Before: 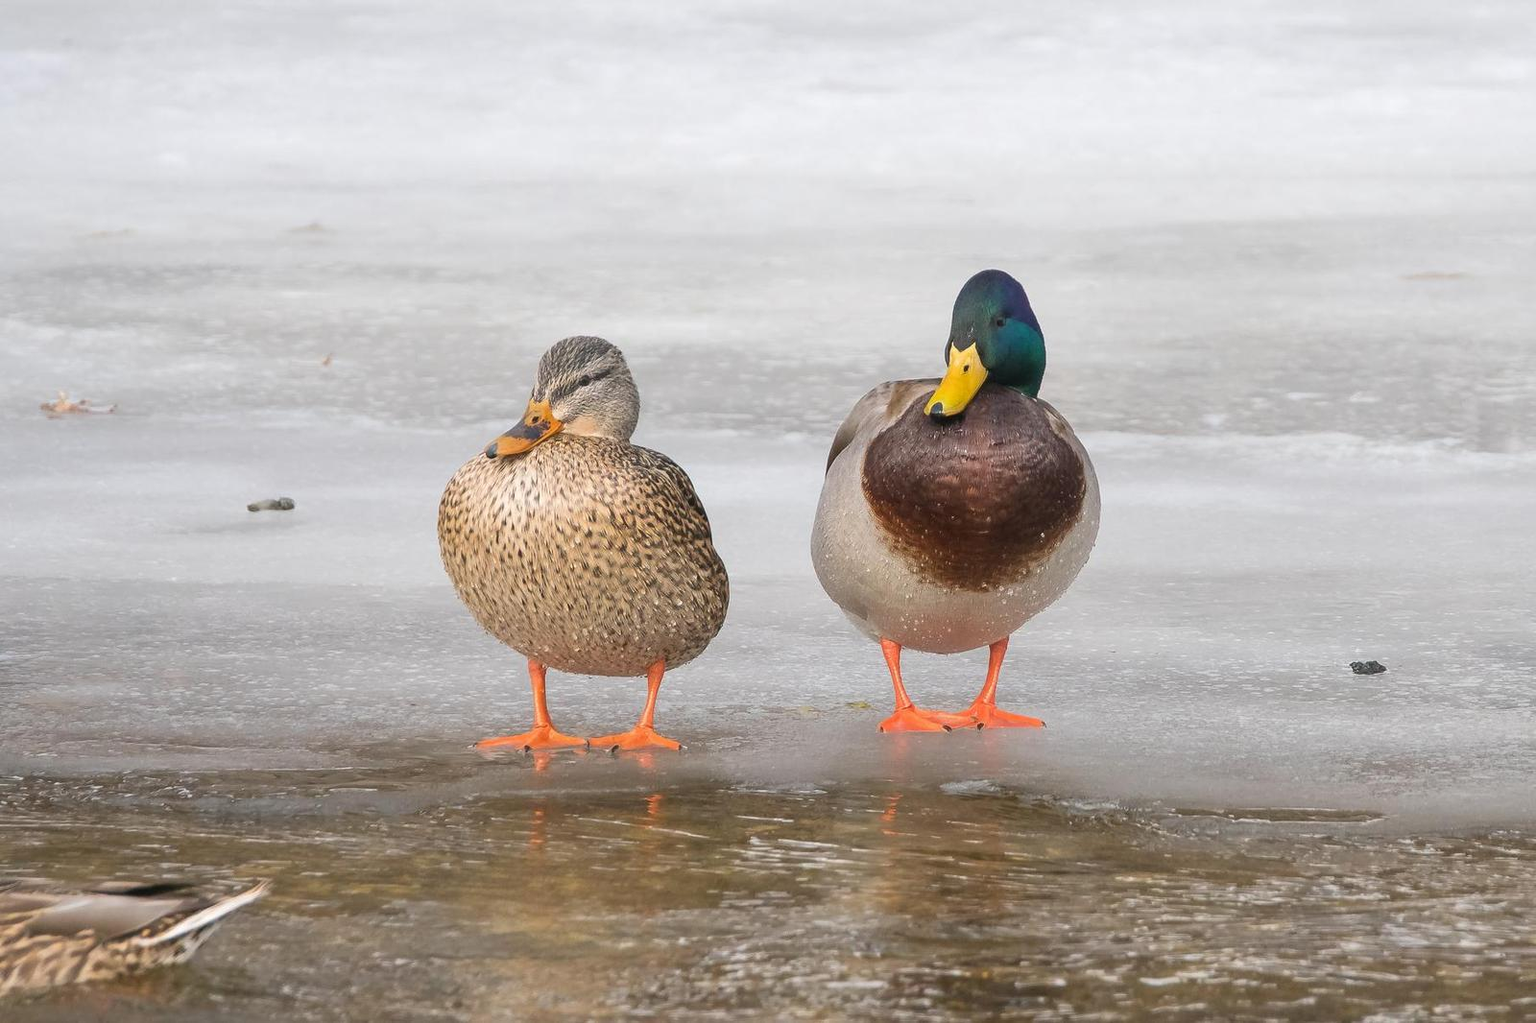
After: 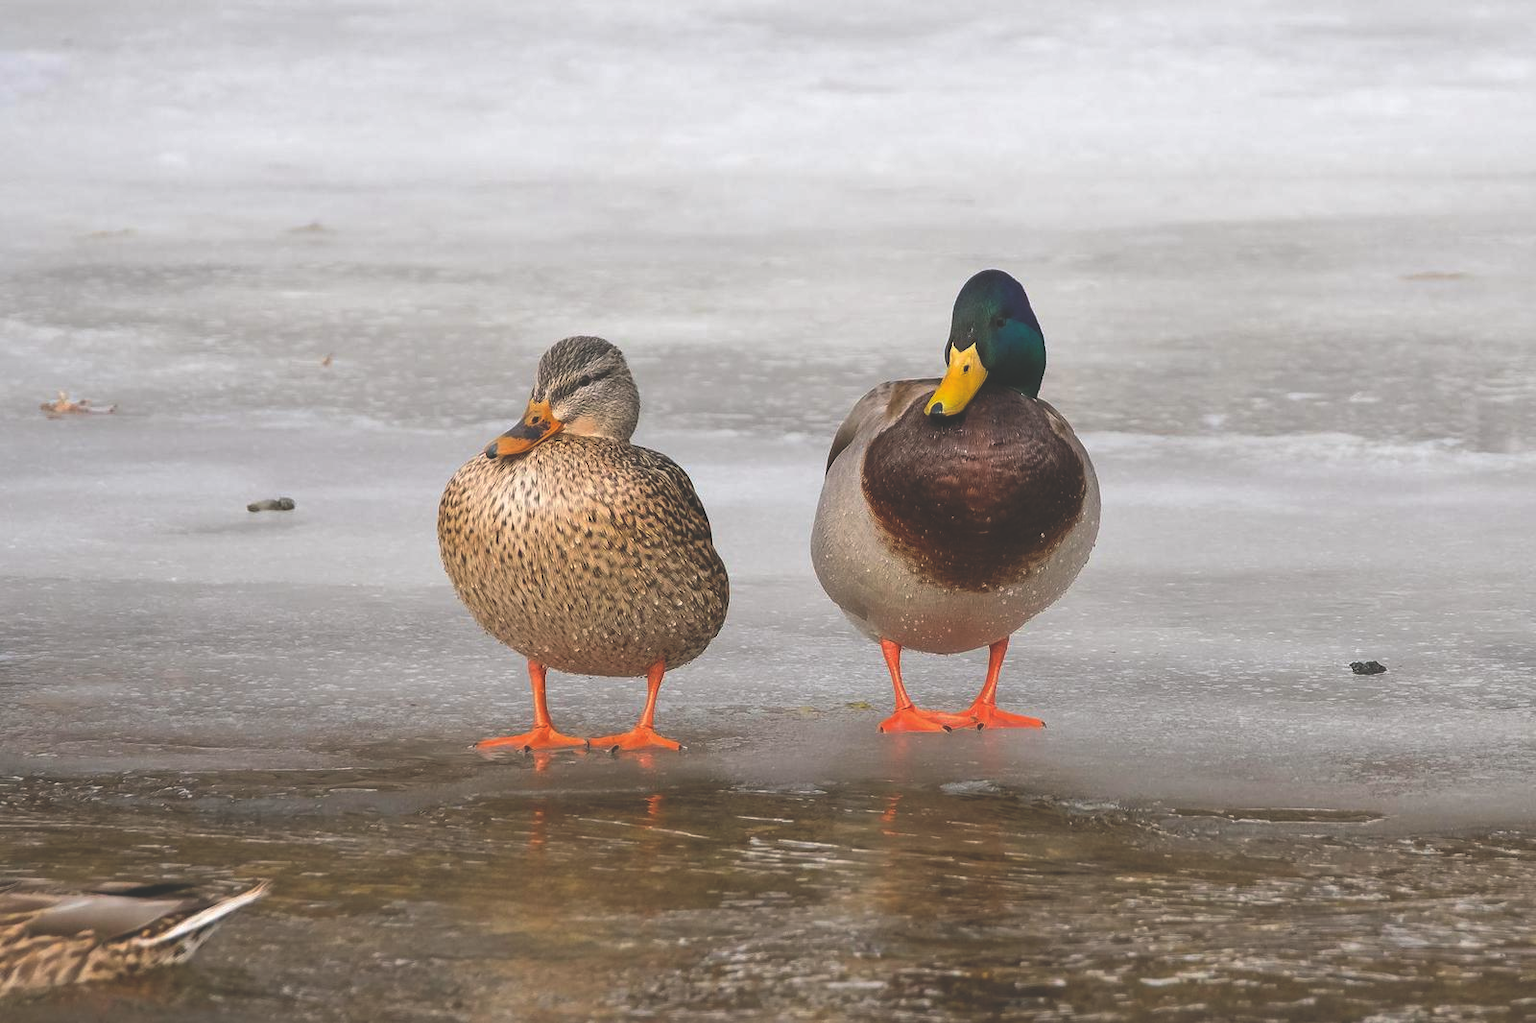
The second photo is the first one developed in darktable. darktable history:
tone equalizer: on, module defaults
color balance: mode lift, gamma, gain (sRGB), lift [1, 0.99, 1.01, 0.992], gamma [1, 1.037, 0.974, 0.963]
rgb curve: curves: ch0 [(0, 0.186) (0.314, 0.284) (0.775, 0.708) (1, 1)], compensate middle gray true, preserve colors none
